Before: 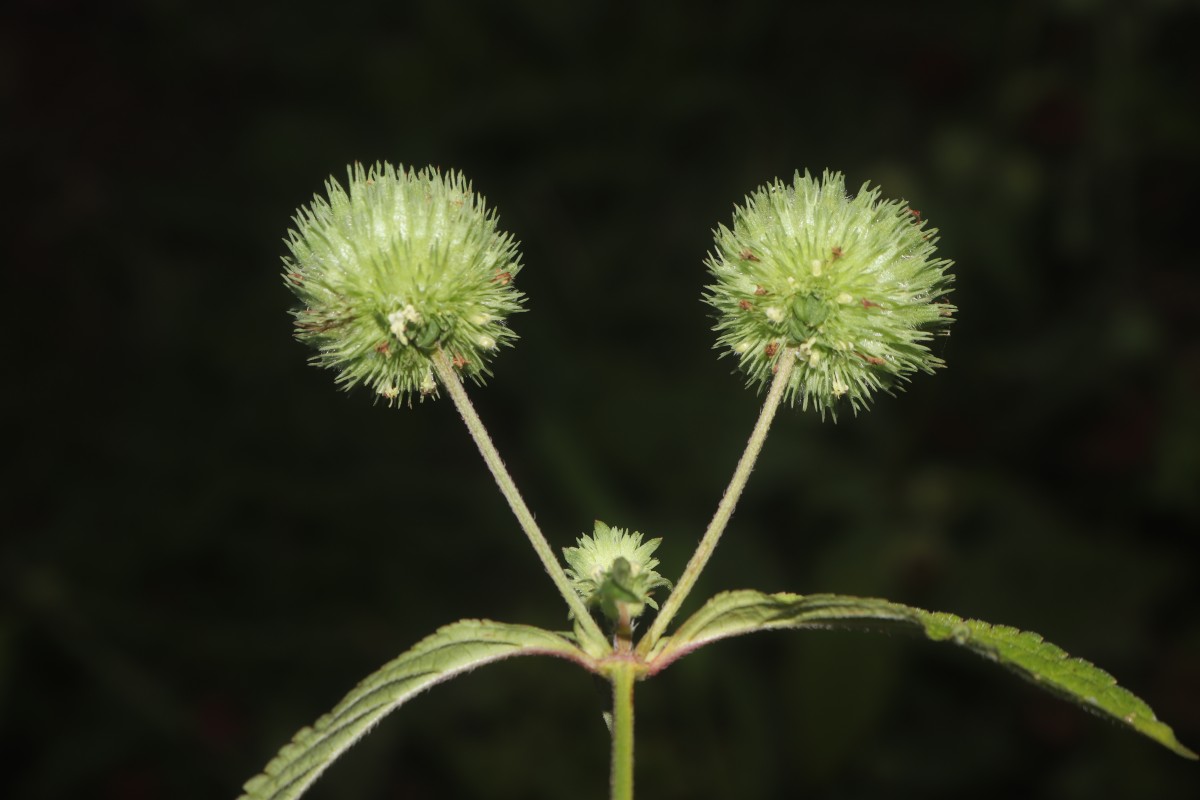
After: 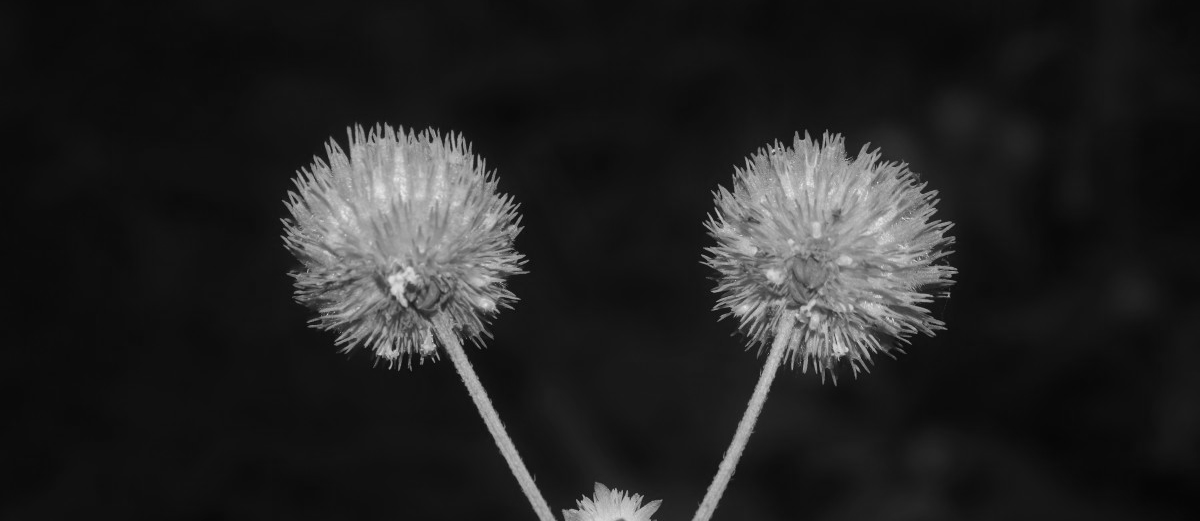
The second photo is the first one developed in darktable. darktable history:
crop and rotate: top 4.871%, bottom 29.887%
color calibration: output gray [0.246, 0.254, 0.501, 0], illuminant Planckian (black body), x 0.368, y 0.361, temperature 4277.48 K
